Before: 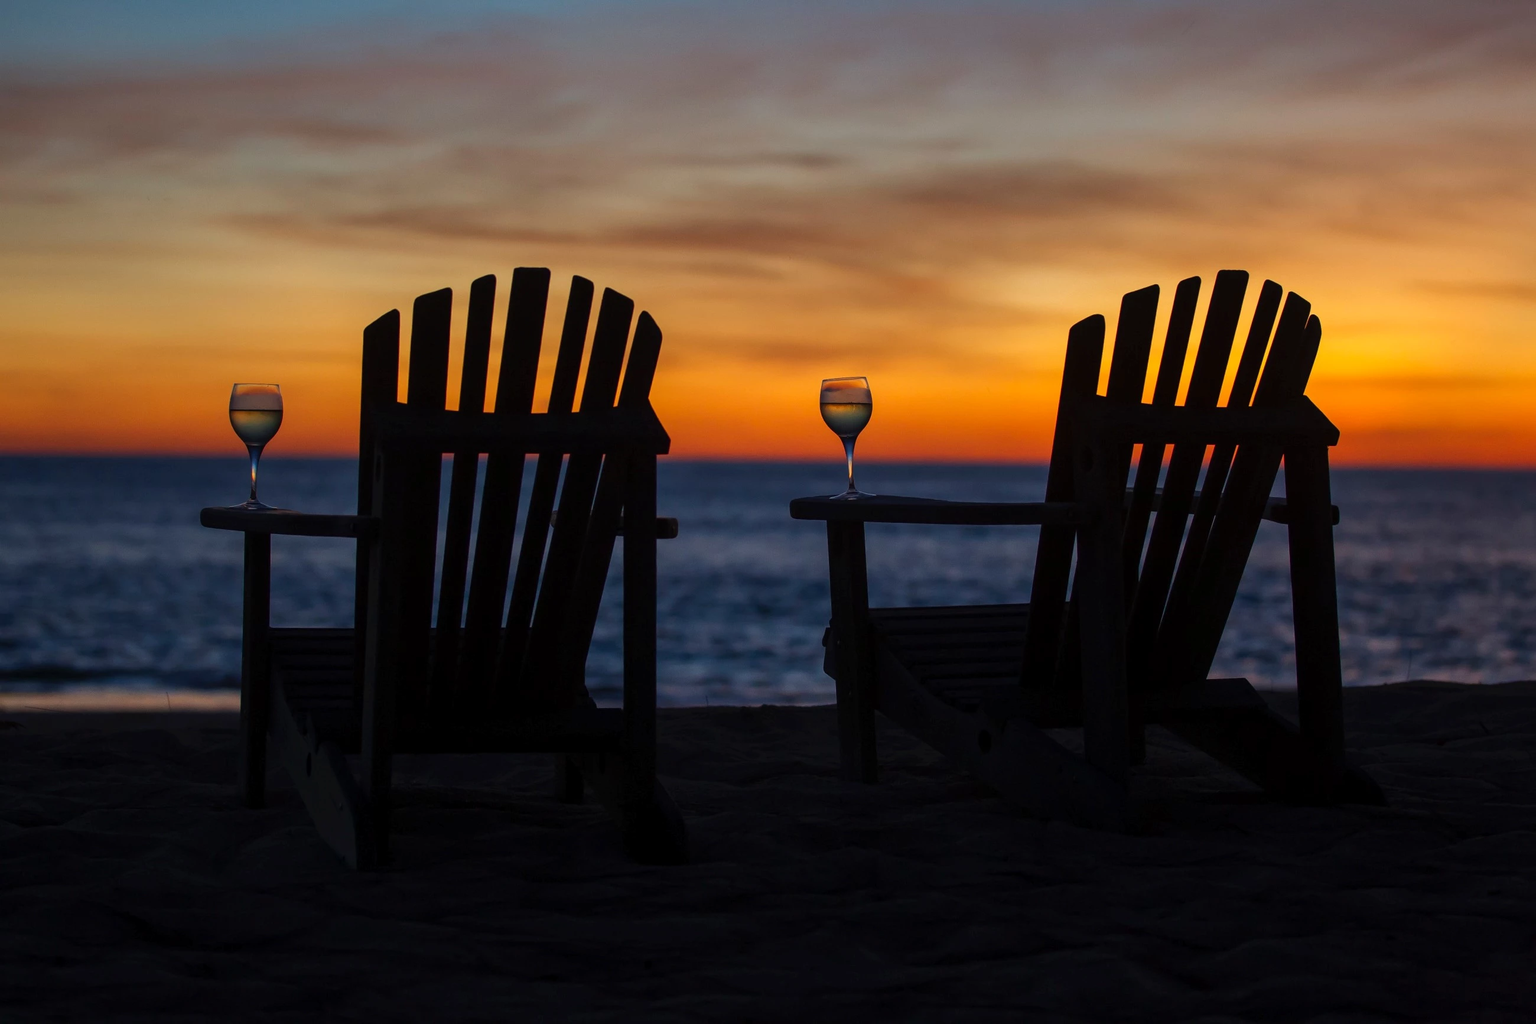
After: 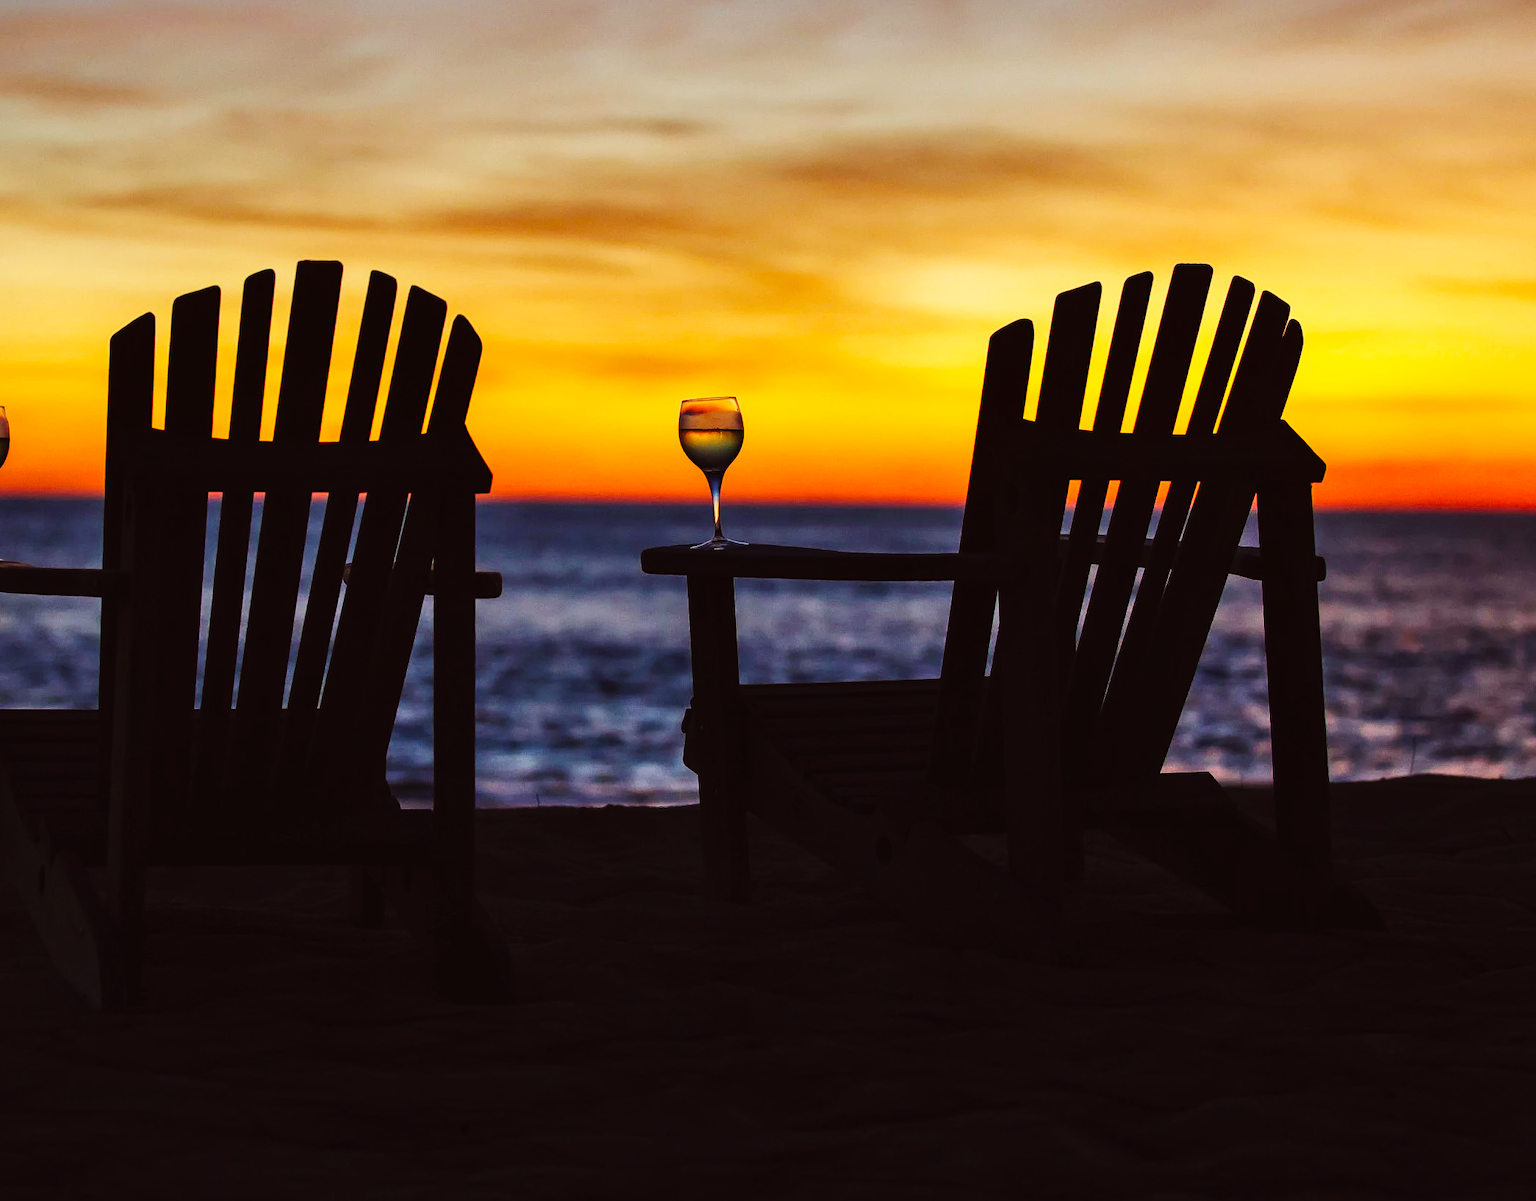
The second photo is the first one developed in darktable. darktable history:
color balance: lift [1.005, 1.002, 0.998, 0.998], gamma [1, 1.021, 1.02, 0.979], gain [0.923, 1.066, 1.056, 0.934]
base curve: curves: ch0 [(0, 0) (0, 0) (0.002, 0.001) (0.008, 0.003) (0.019, 0.011) (0.037, 0.037) (0.064, 0.11) (0.102, 0.232) (0.152, 0.379) (0.216, 0.524) (0.296, 0.665) (0.394, 0.789) (0.512, 0.881) (0.651, 0.945) (0.813, 0.986) (1, 1)], preserve colors none
tone equalizer: on, module defaults
shadows and highlights: shadows 37.27, highlights -28.18, soften with gaussian
crop and rotate: left 17.959%, top 5.771%, right 1.742%
